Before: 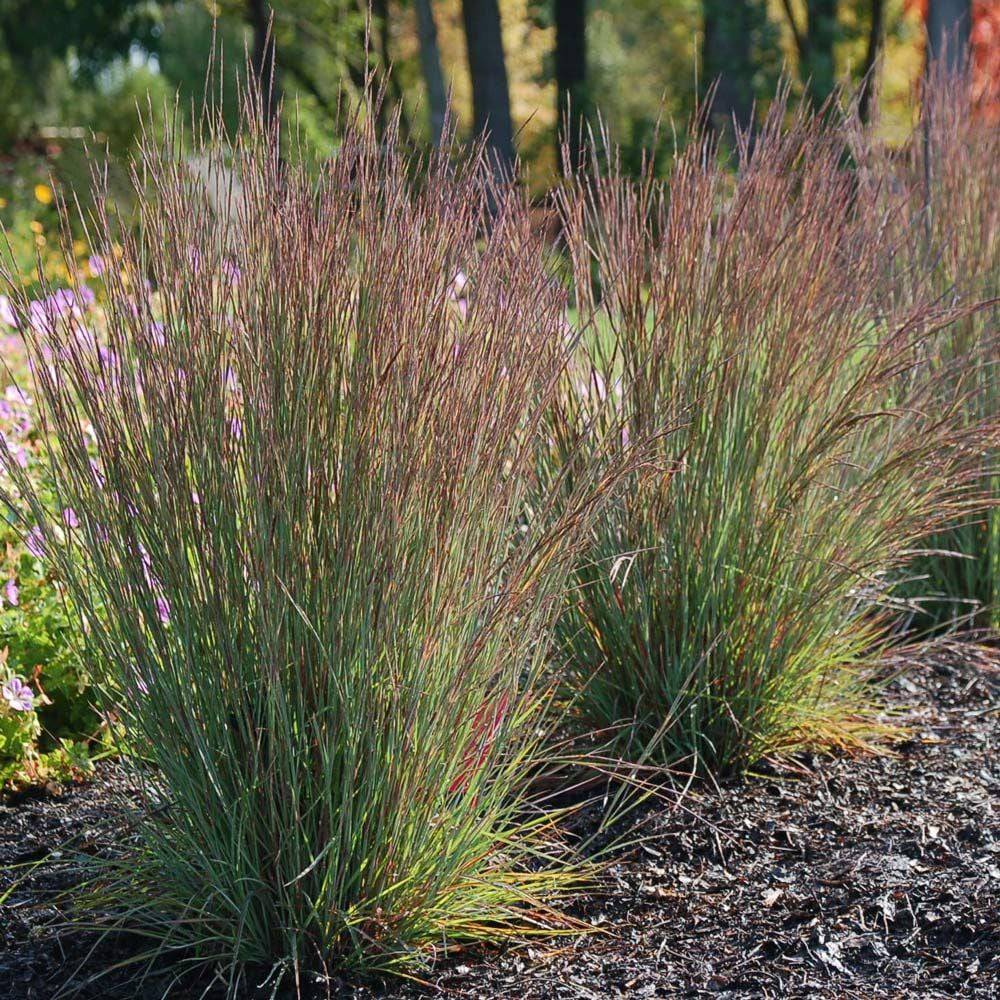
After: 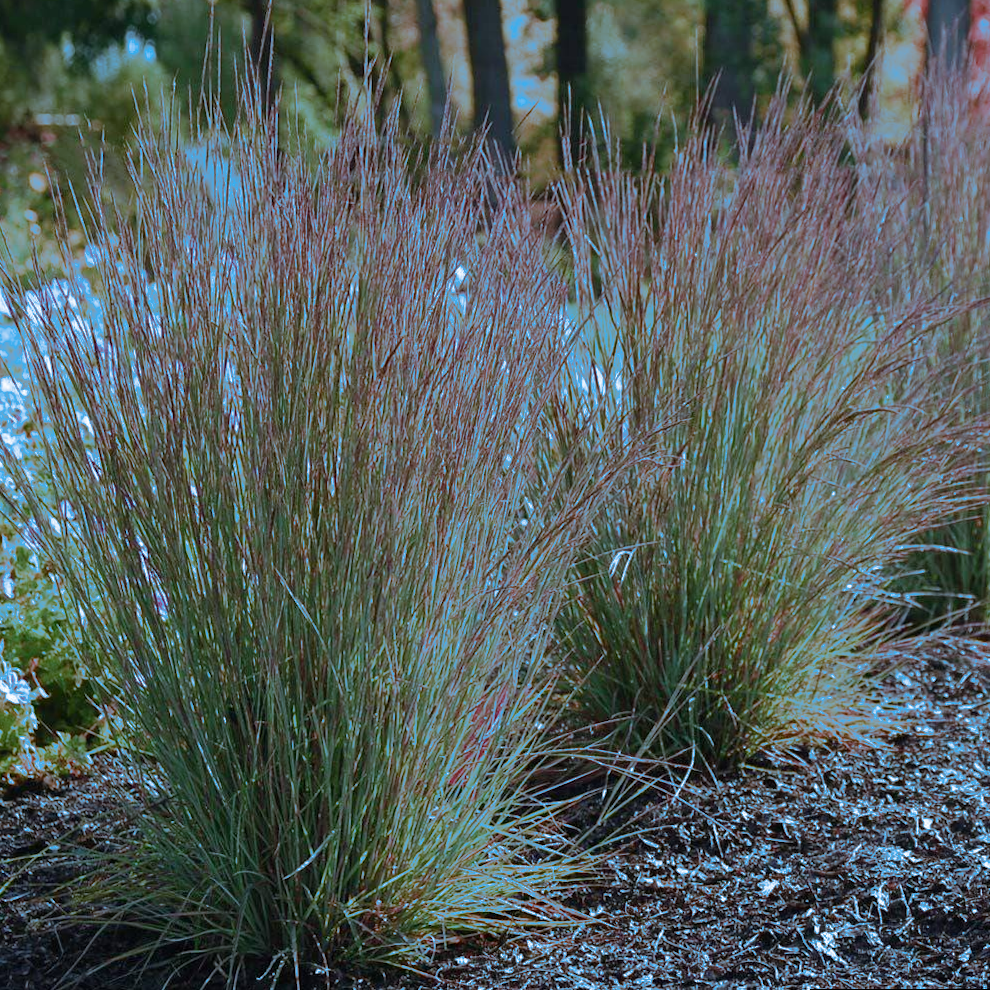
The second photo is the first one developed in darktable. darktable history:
rotate and perspective: rotation 0.174°, lens shift (vertical) 0.013, lens shift (horizontal) 0.019, shear 0.001, automatic cropping original format, crop left 0.007, crop right 0.991, crop top 0.016, crop bottom 0.997
split-toning: shadows › hue 220°, shadows › saturation 0.64, highlights › hue 220°, highlights › saturation 0.64, balance 0, compress 5.22%
